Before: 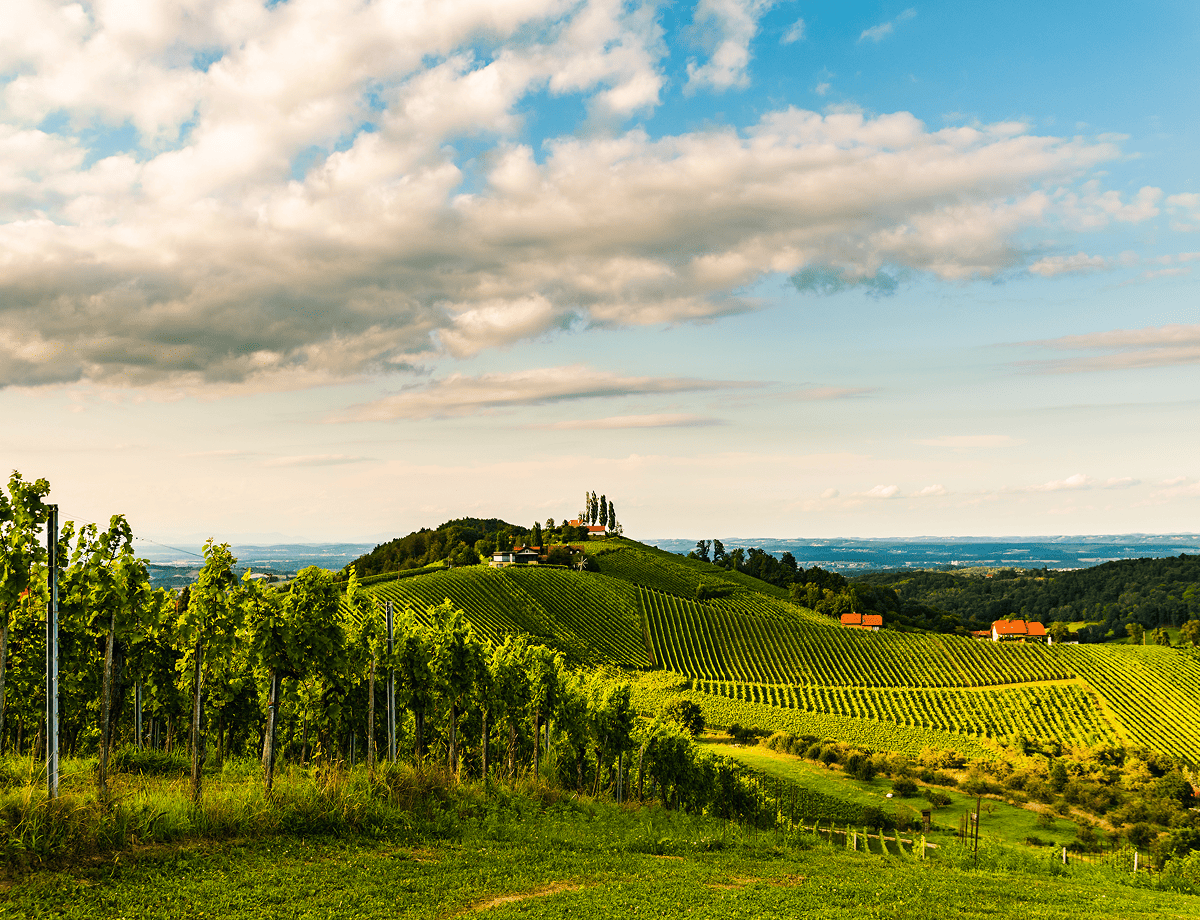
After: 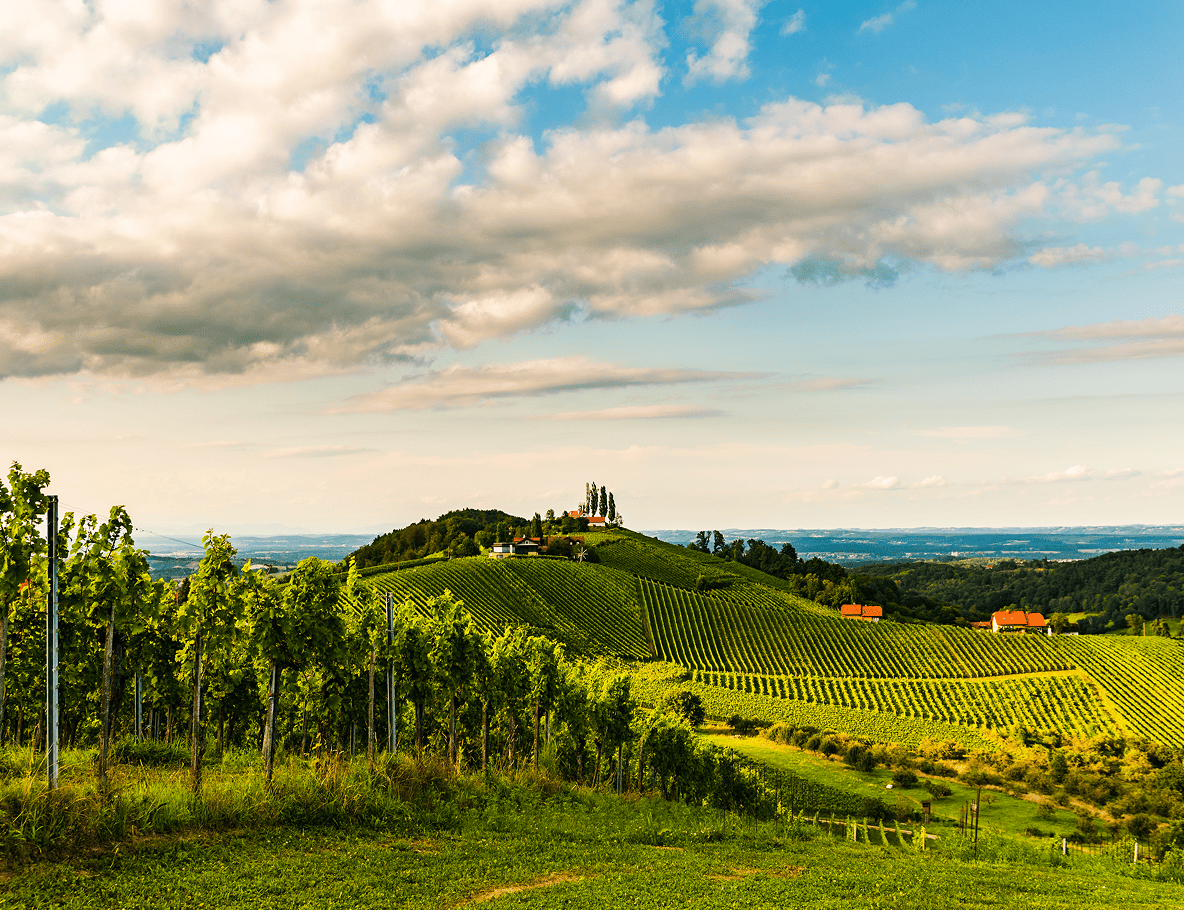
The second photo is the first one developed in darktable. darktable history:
crop: top 1.019%, right 0.005%
